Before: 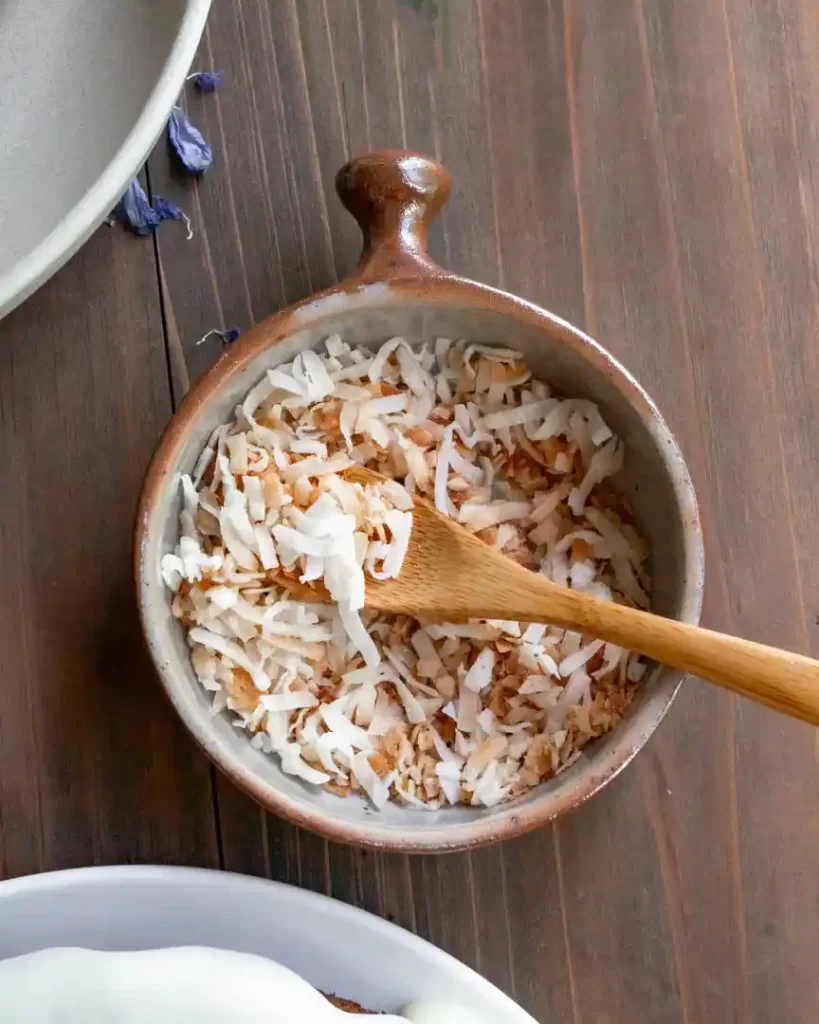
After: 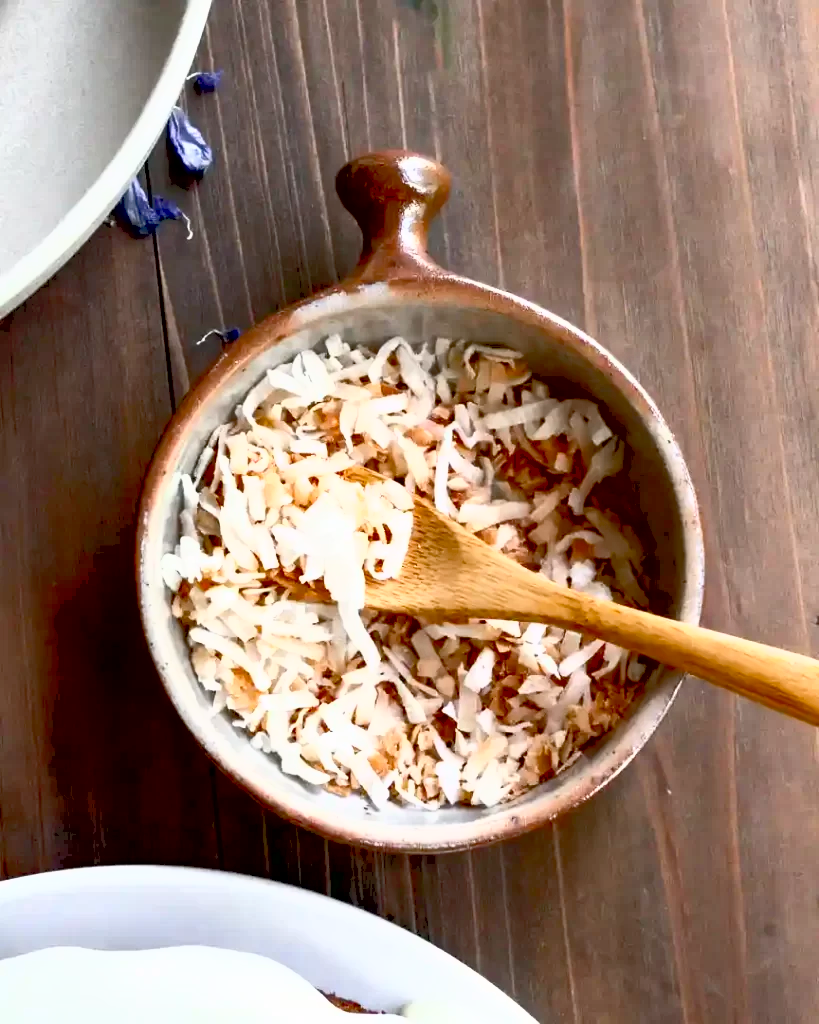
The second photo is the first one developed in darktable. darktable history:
contrast brightness saturation: contrast 0.205, brightness -0.111, saturation 0.1
exposure: black level correction 0.028, exposure -0.081 EV, compensate highlight preservation false
tone curve: curves: ch0 [(0, 0) (0.003, 0.115) (0.011, 0.133) (0.025, 0.157) (0.044, 0.182) (0.069, 0.209) (0.1, 0.239) (0.136, 0.279) (0.177, 0.326) (0.224, 0.379) (0.277, 0.436) (0.335, 0.507) (0.399, 0.587) (0.468, 0.671) (0.543, 0.75) (0.623, 0.837) (0.709, 0.916) (0.801, 0.978) (0.898, 0.985) (1, 1)], color space Lab, independent channels, preserve colors none
